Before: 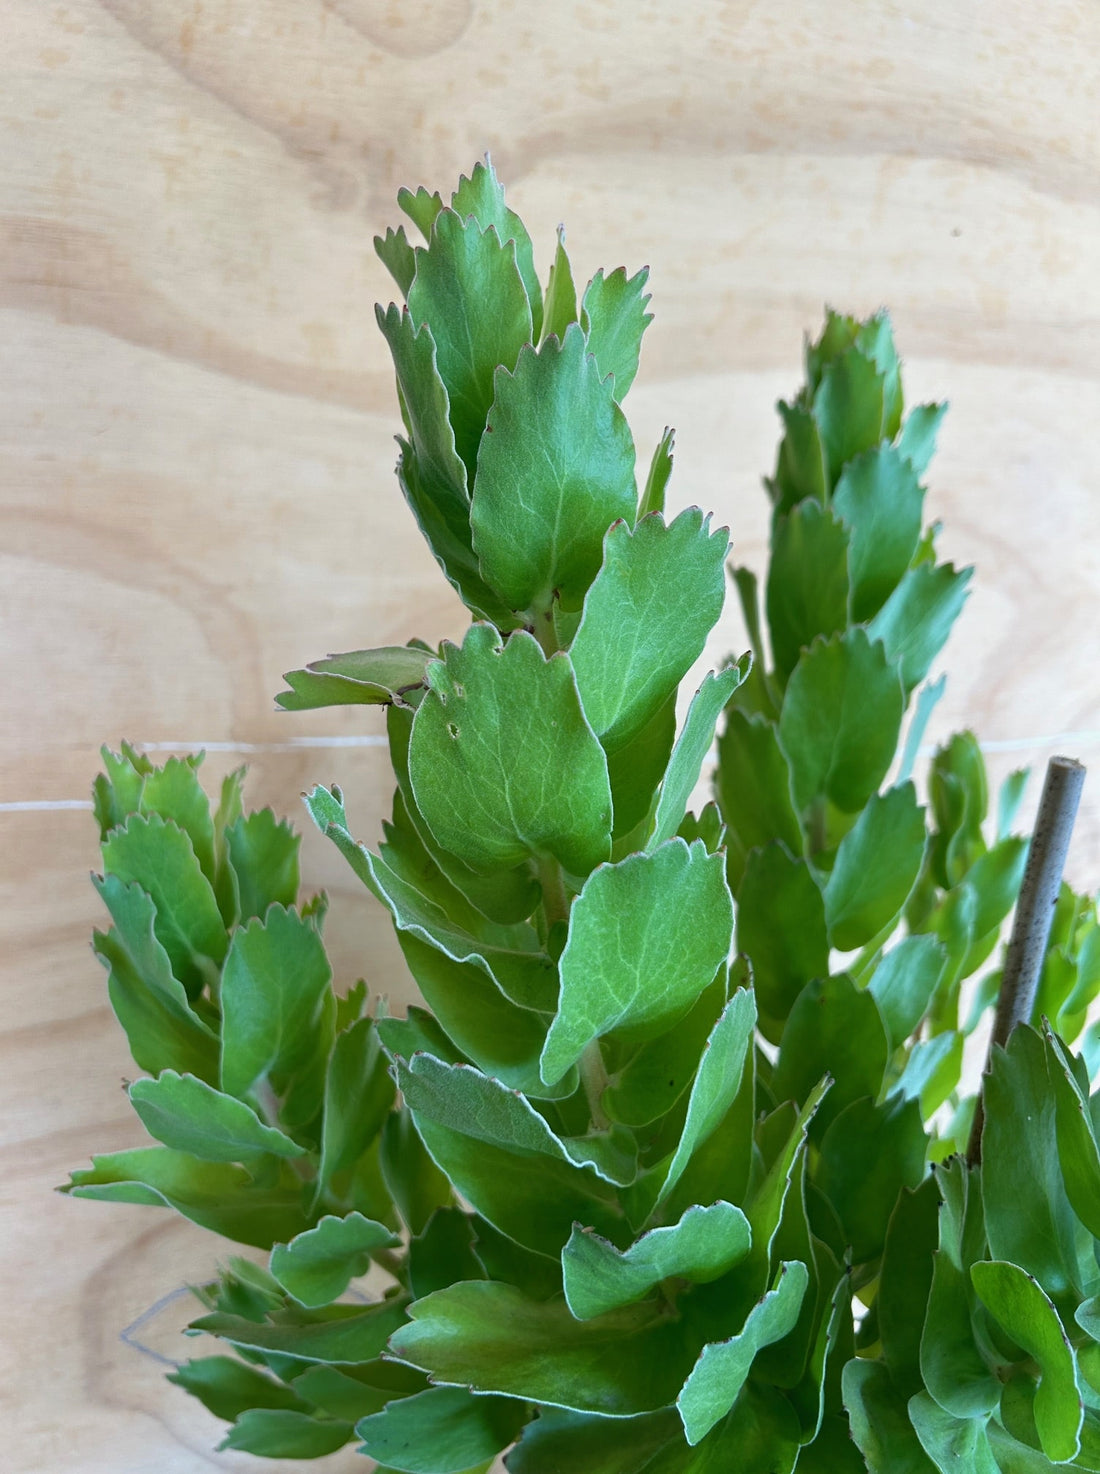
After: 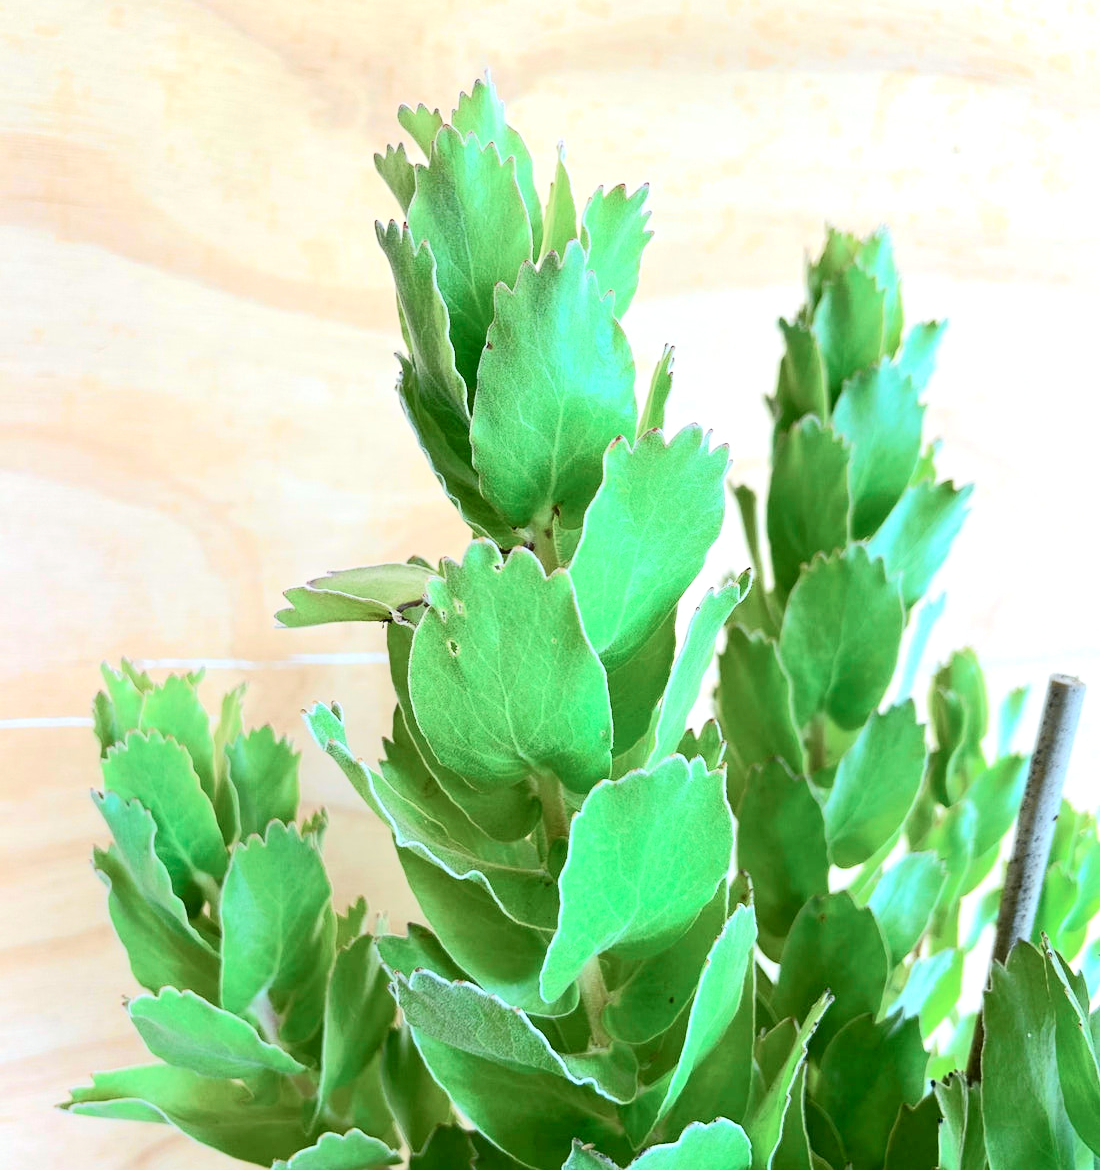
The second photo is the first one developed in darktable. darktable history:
tone curve: curves: ch0 [(0, 0.008) (0.081, 0.044) (0.177, 0.123) (0.283, 0.253) (0.427, 0.441) (0.495, 0.524) (0.661, 0.756) (0.796, 0.859) (1, 0.951)]; ch1 [(0, 0) (0.161, 0.092) (0.35, 0.33) (0.392, 0.392) (0.427, 0.426) (0.479, 0.472) (0.505, 0.5) (0.521, 0.519) (0.567, 0.556) (0.583, 0.588) (0.625, 0.627) (0.678, 0.733) (1, 1)]; ch2 [(0, 0) (0.346, 0.362) (0.404, 0.427) (0.502, 0.499) (0.523, 0.522) (0.544, 0.561) (0.58, 0.59) (0.629, 0.642) (0.717, 0.678) (1, 1)], color space Lab, independent channels, preserve colors none
crop and rotate: top 5.667%, bottom 14.937%
exposure: exposure 1 EV, compensate highlight preservation false
